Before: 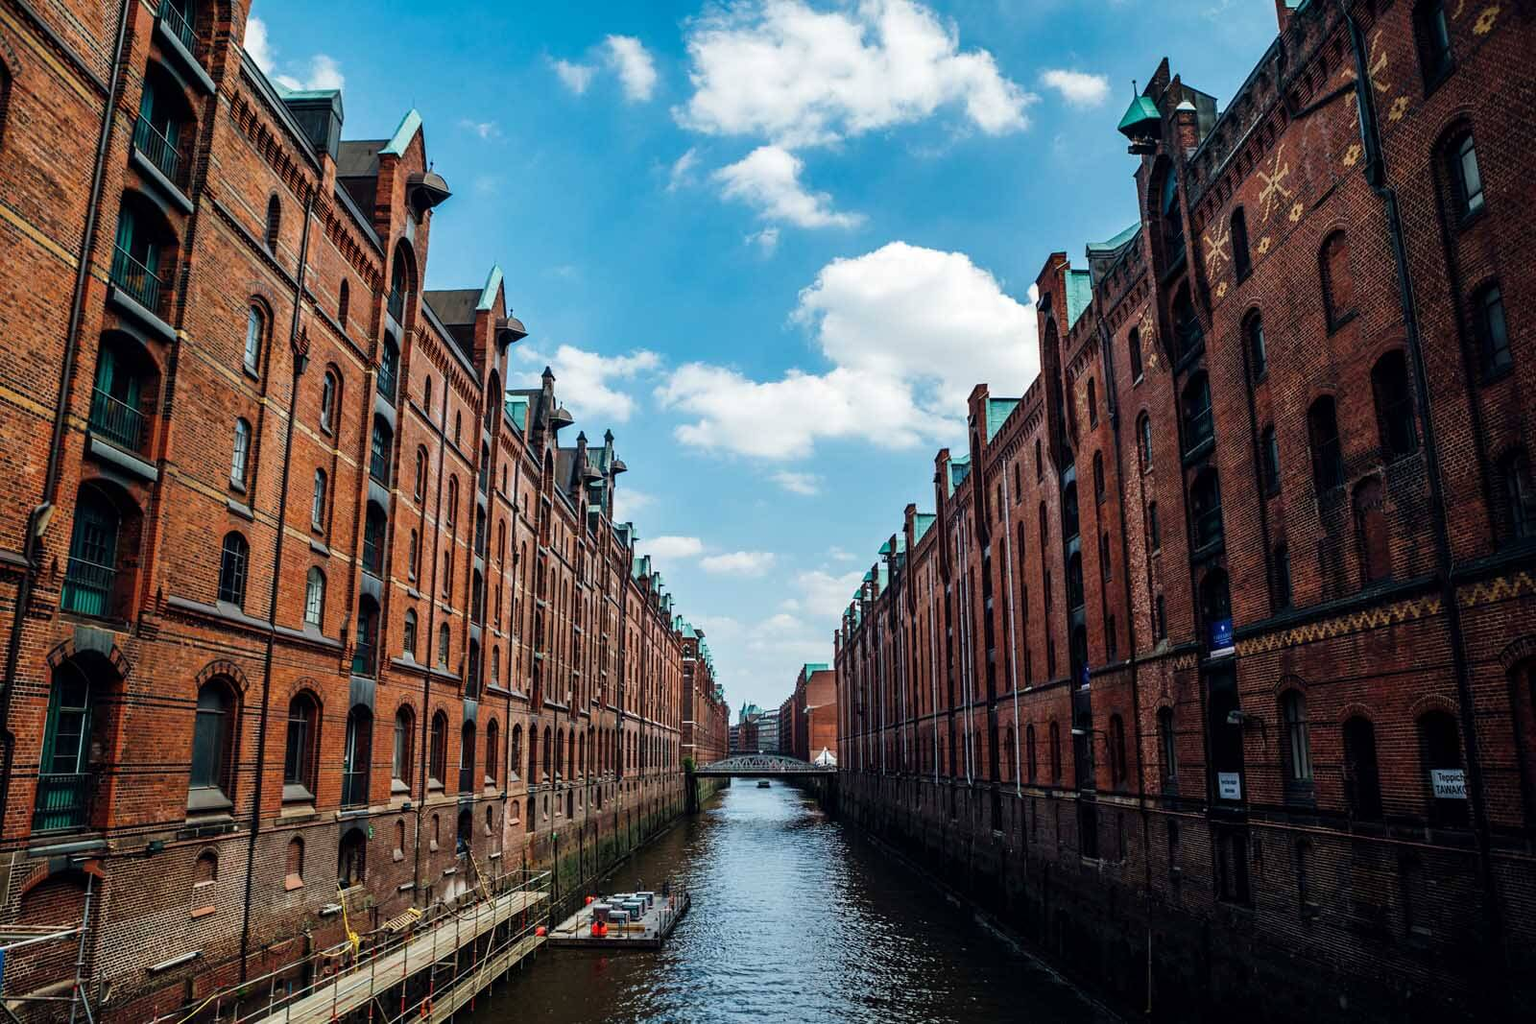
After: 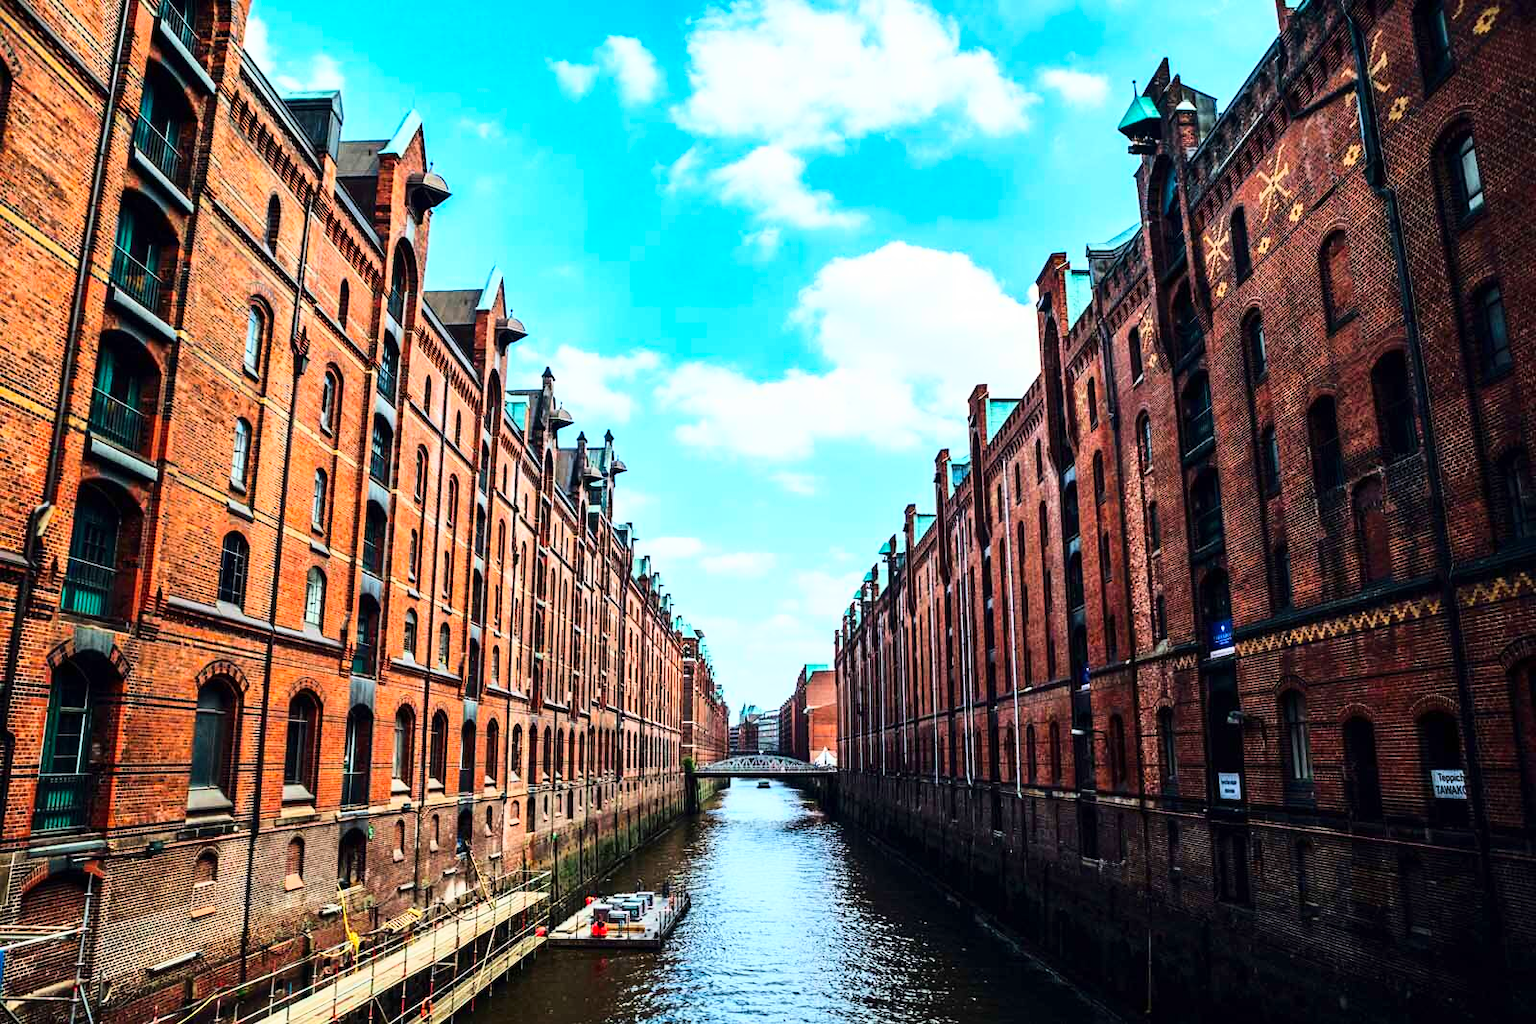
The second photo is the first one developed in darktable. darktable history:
base curve: curves: ch0 [(0, 0) (0.018, 0.026) (0.143, 0.37) (0.33, 0.731) (0.458, 0.853) (0.735, 0.965) (0.905, 0.986) (1, 1)]
contrast brightness saturation: contrast 0.08, saturation 0.2
